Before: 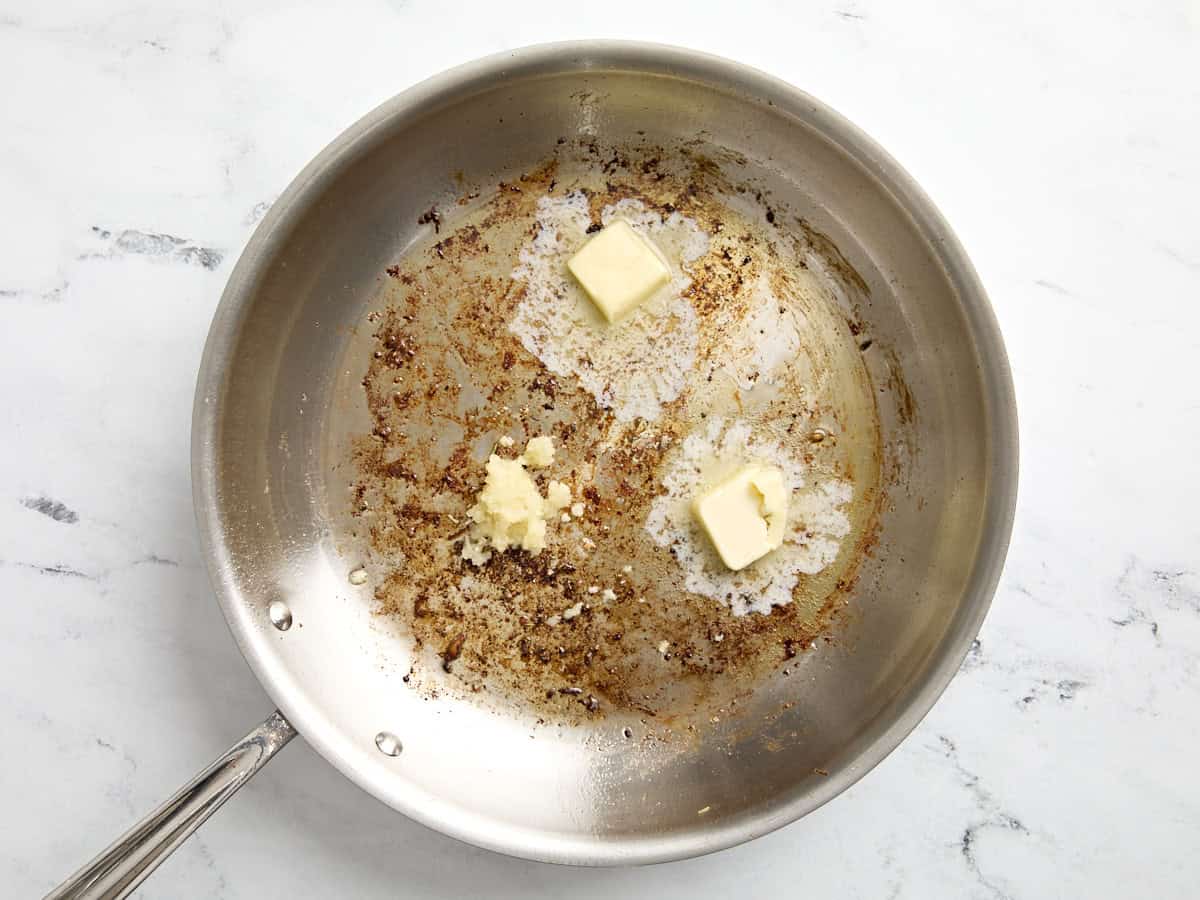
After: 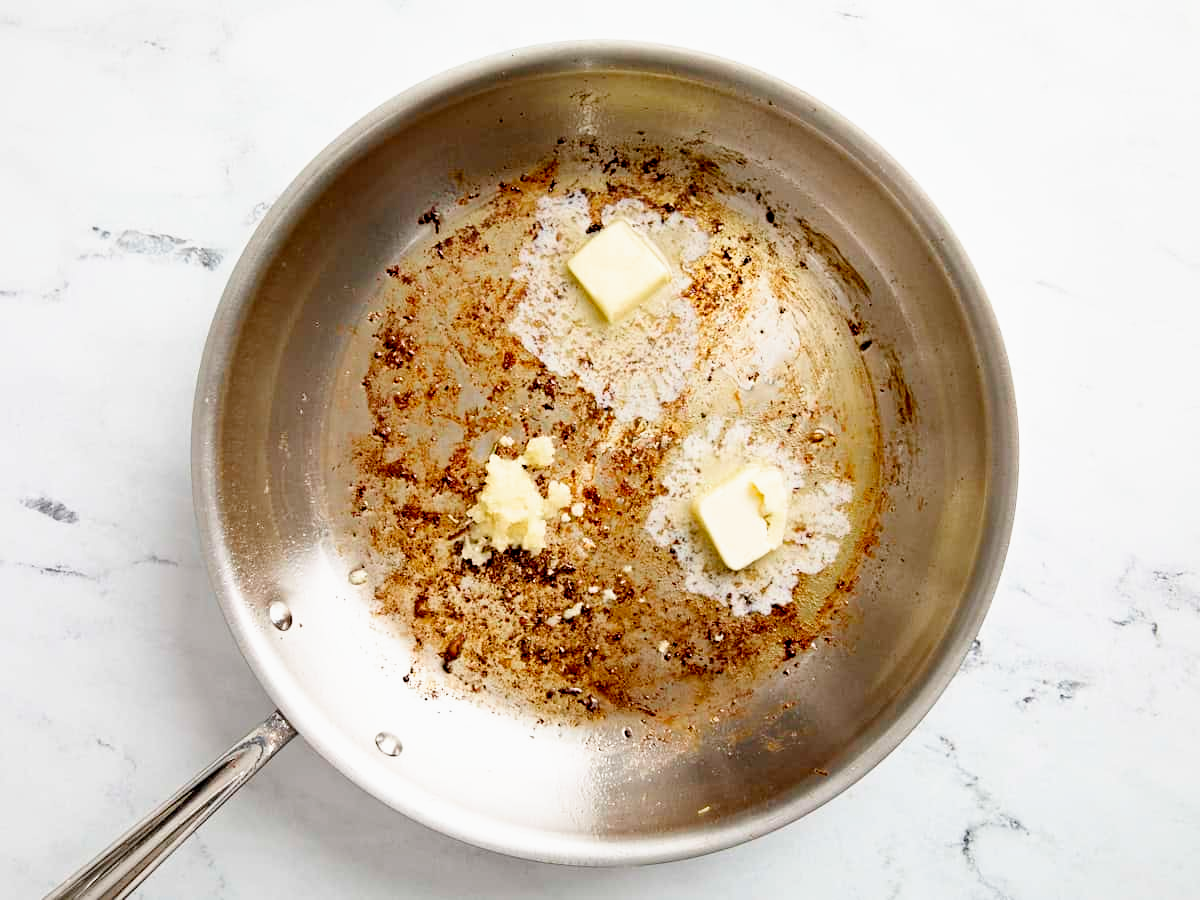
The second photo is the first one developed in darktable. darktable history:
filmic rgb: black relative exposure -6.3 EV, white relative exposure 2.8 EV, threshold 3 EV, target black luminance 0%, hardness 4.6, latitude 67.35%, contrast 1.292, shadows ↔ highlights balance -3.5%, preserve chrominance no, color science v4 (2020), contrast in shadows soft, enable highlight reconstruction true
